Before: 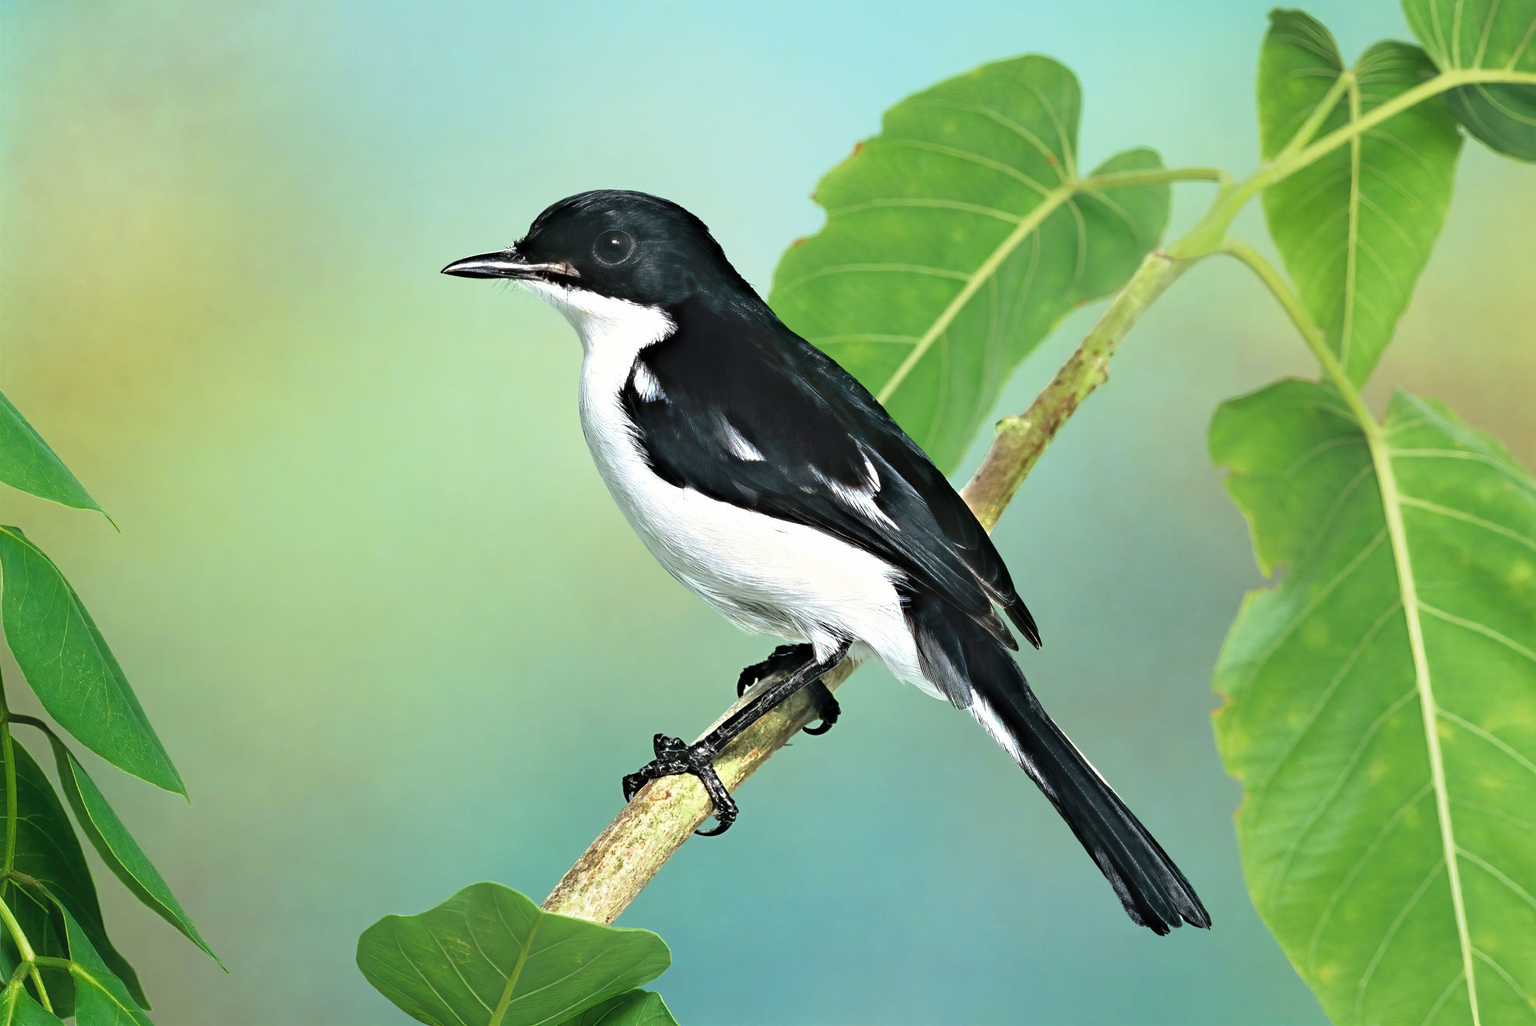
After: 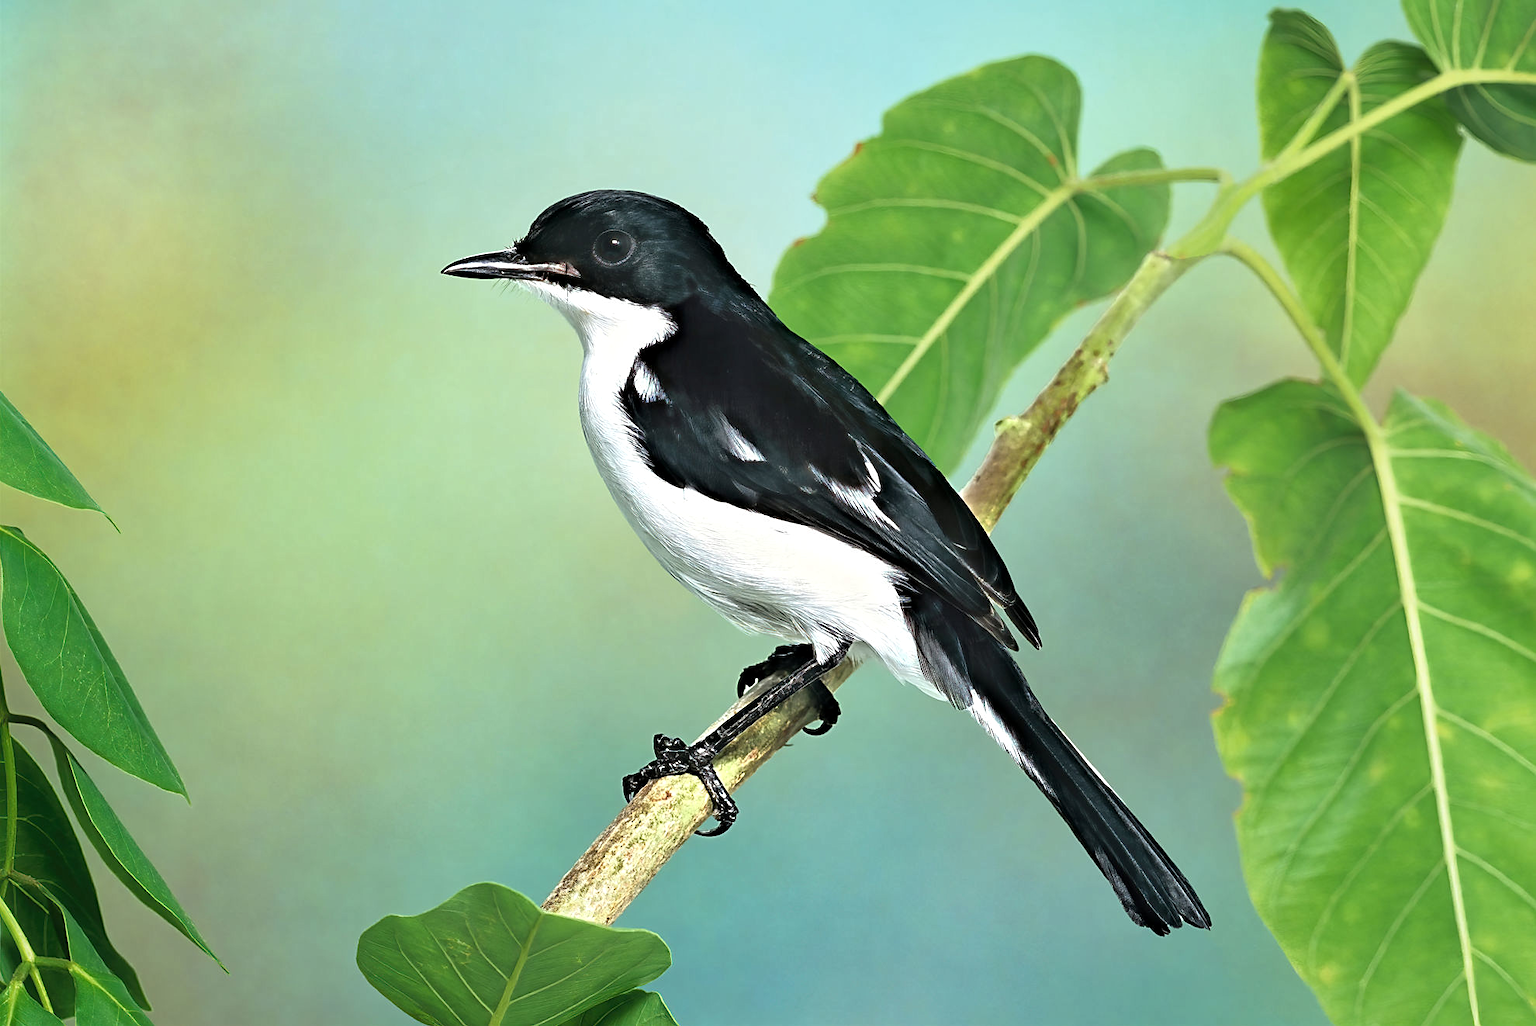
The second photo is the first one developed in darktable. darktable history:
sharpen: radius 1.834, amount 0.409, threshold 1.287
local contrast: mode bilateral grid, contrast 20, coarseness 50, detail 132%, midtone range 0.2
